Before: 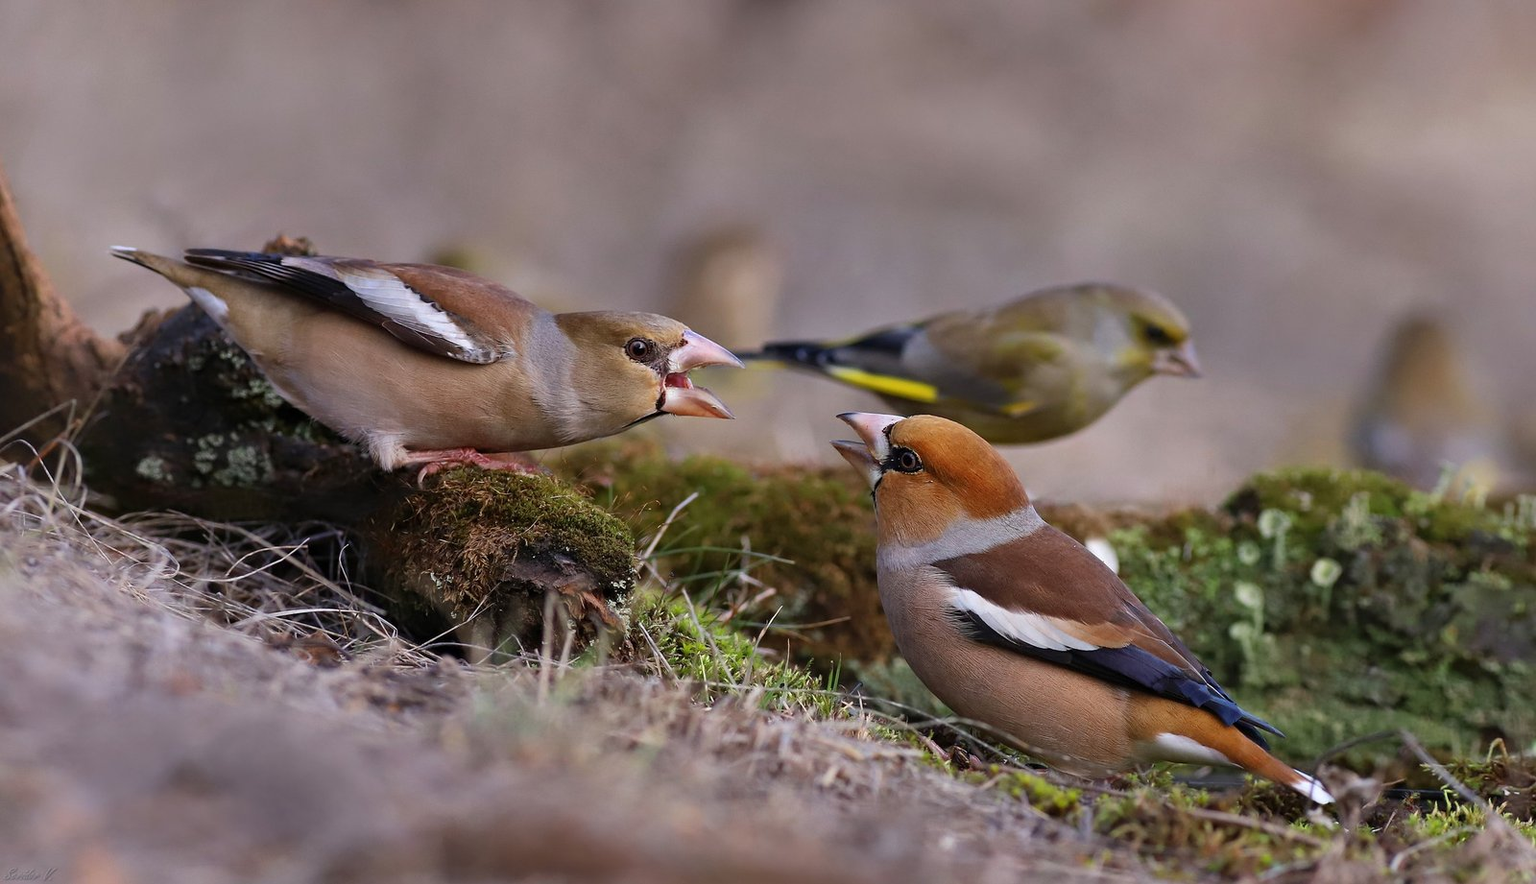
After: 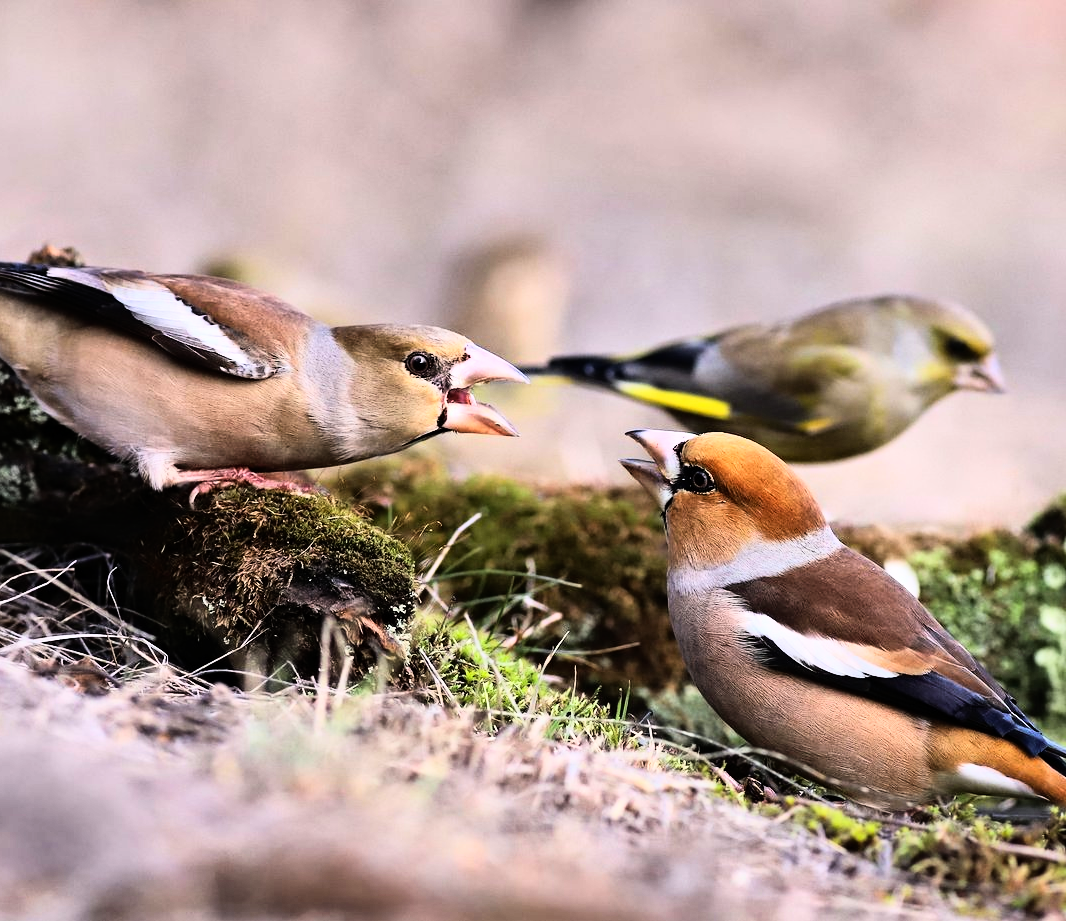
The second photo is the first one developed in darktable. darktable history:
rgb curve: curves: ch0 [(0, 0) (0.21, 0.15) (0.24, 0.21) (0.5, 0.75) (0.75, 0.96) (0.89, 0.99) (1, 1)]; ch1 [(0, 0.02) (0.21, 0.13) (0.25, 0.2) (0.5, 0.67) (0.75, 0.9) (0.89, 0.97) (1, 1)]; ch2 [(0, 0.02) (0.21, 0.13) (0.25, 0.2) (0.5, 0.67) (0.75, 0.9) (0.89, 0.97) (1, 1)], compensate middle gray true
crop: left 15.419%, right 17.914%
